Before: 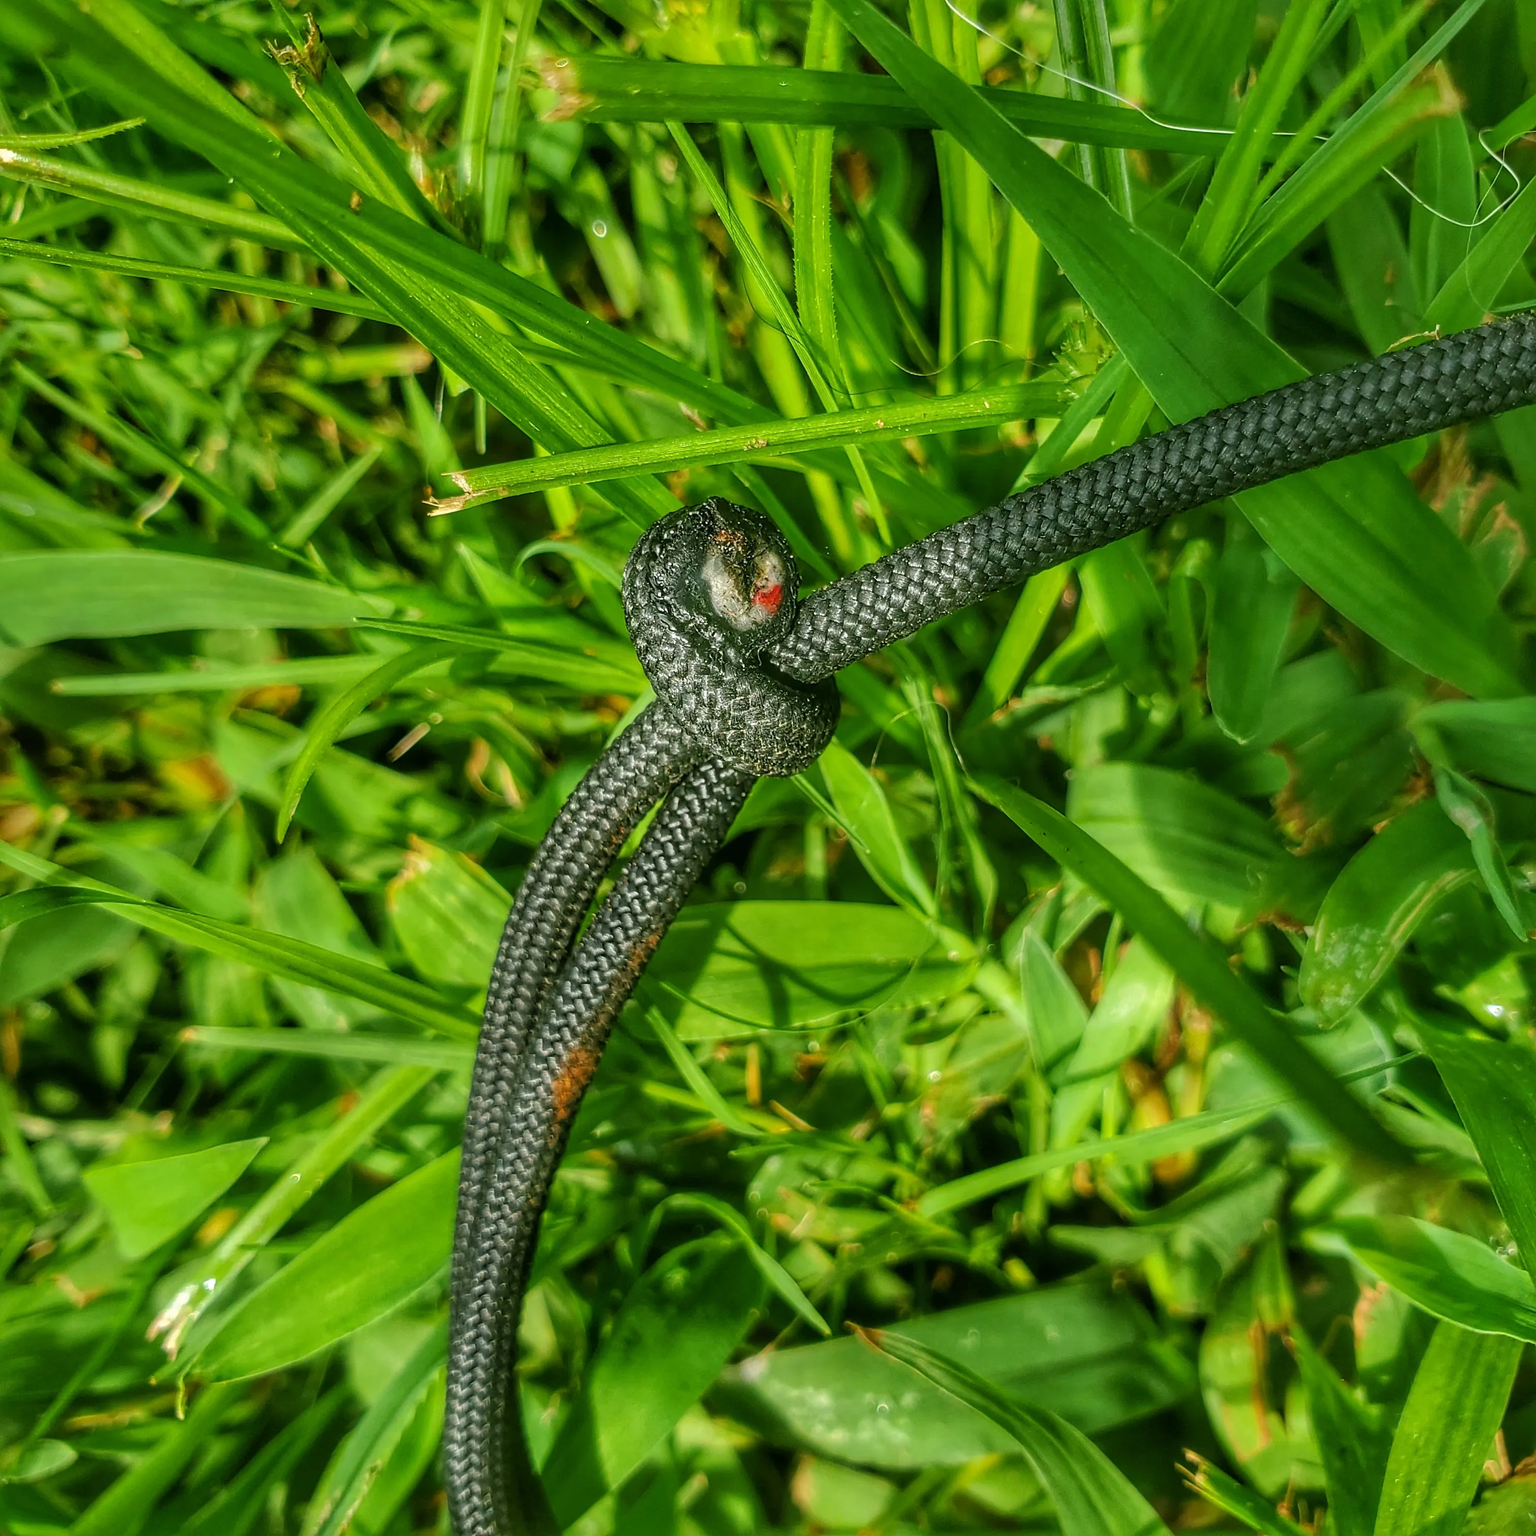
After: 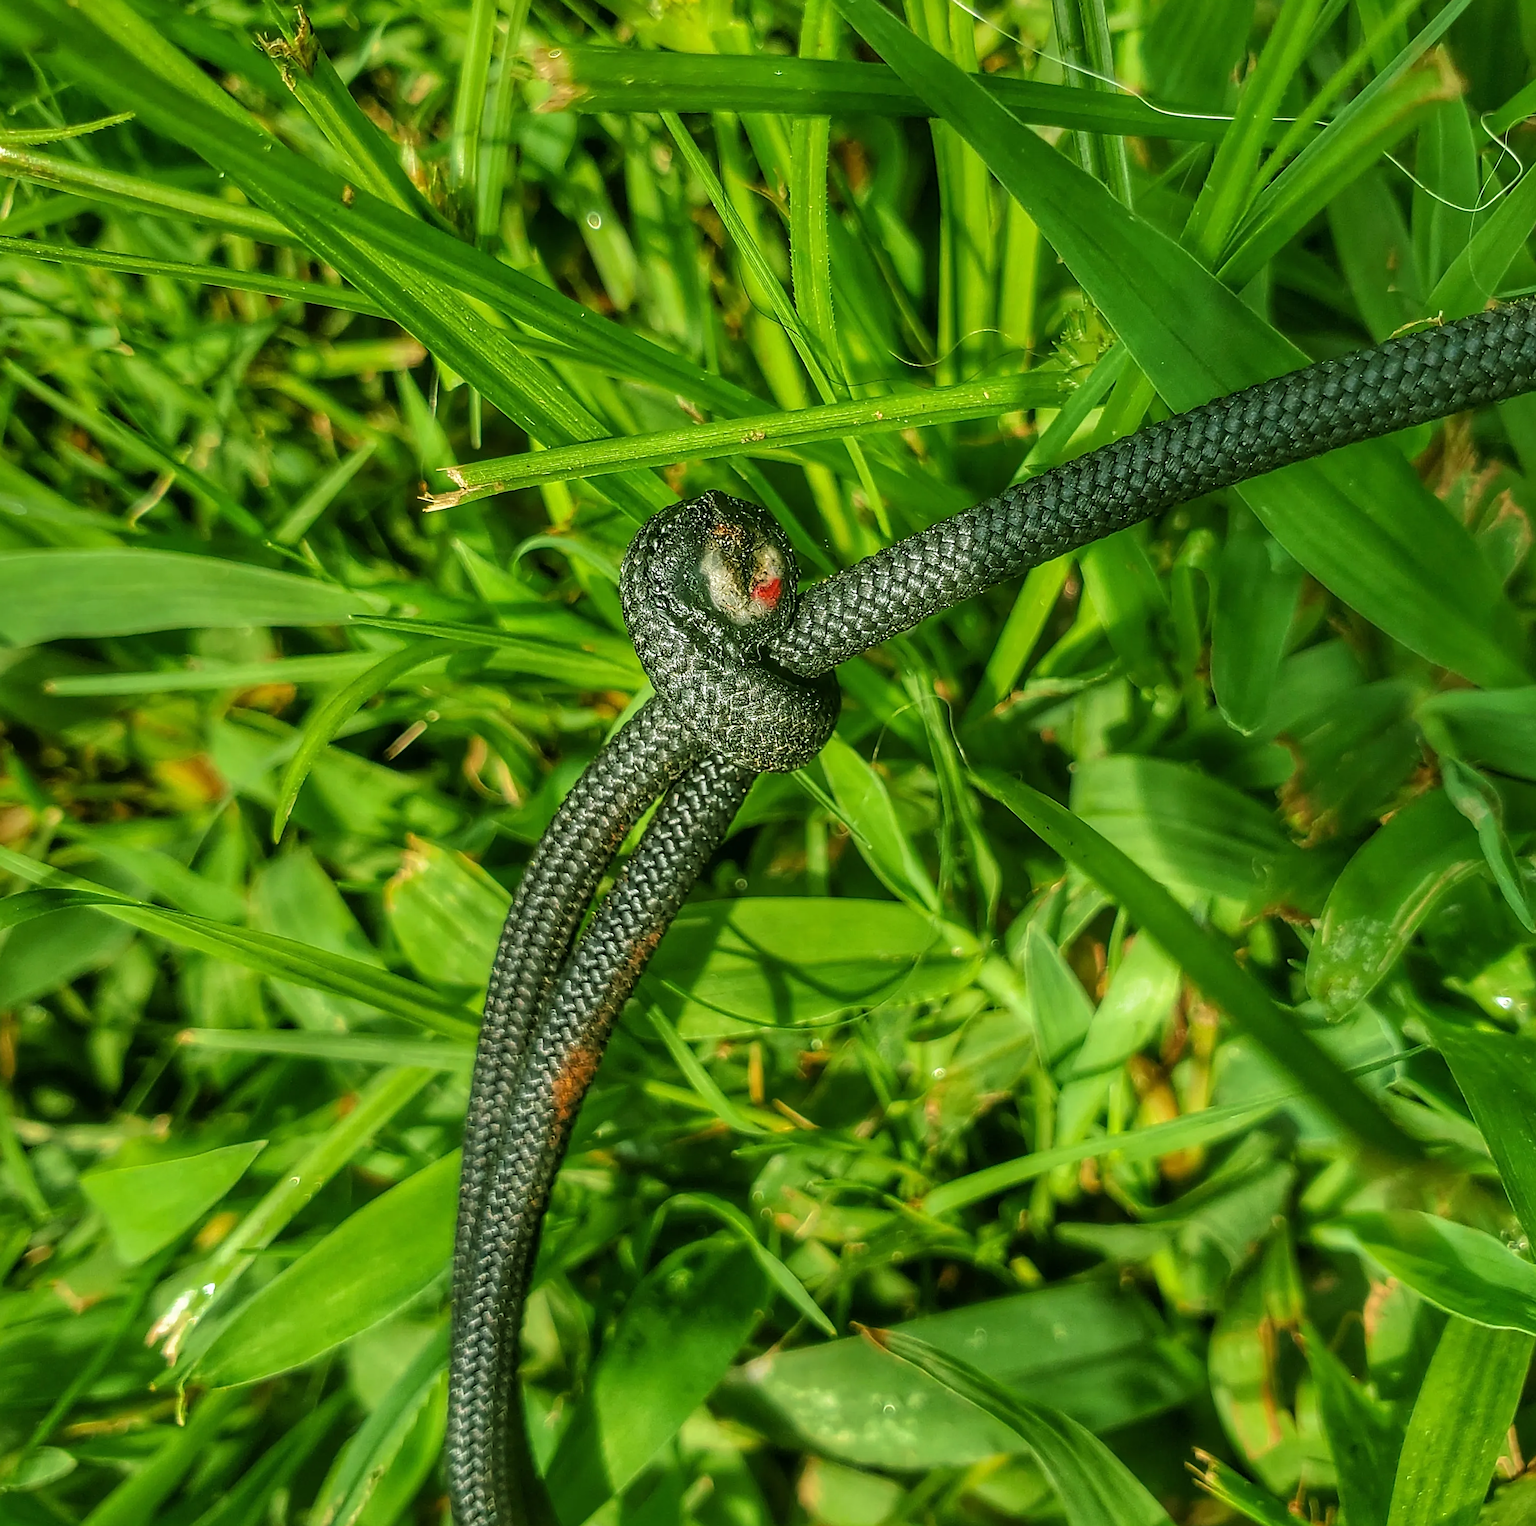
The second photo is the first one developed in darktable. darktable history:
velvia: strength 45%
sharpen: on, module defaults
rotate and perspective: rotation -0.45°, automatic cropping original format, crop left 0.008, crop right 0.992, crop top 0.012, crop bottom 0.988
